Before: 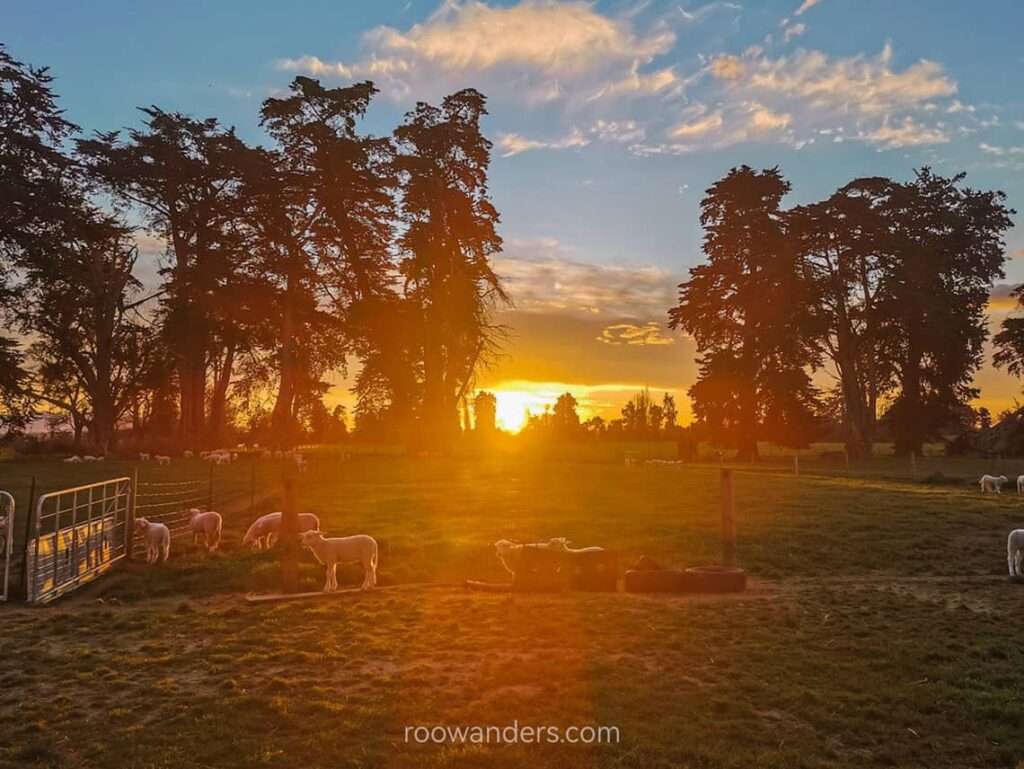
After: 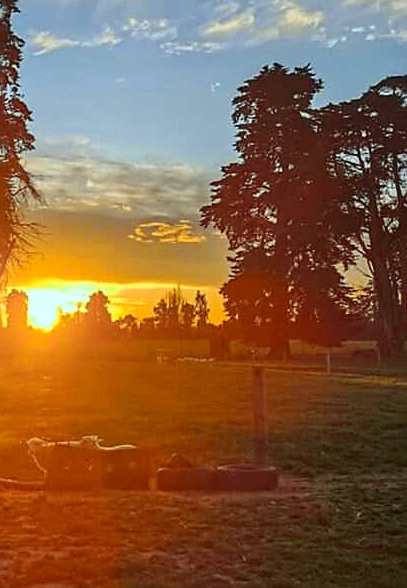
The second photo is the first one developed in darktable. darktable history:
exposure: exposure -0.021 EV, compensate highlight preservation false
crop: left 45.721%, top 13.393%, right 14.118%, bottom 10.01%
color balance: mode lift, gamma, gain (sRGB), lift [0.997, 0.979, 1.021, 1.011], gamma [1, 1.084, 0.916, 0.998], gain [1, 0.87, 1.13, 1.101], contrast 4.55%, contrast fulcrum 38.24%, output saturation 104.09%
sharpen: on, module defaults
bloom: size 9%, threshold 100%, strength 7%
tone curve: curves: ch0 [(0, 0) (0.087, 0.054) (0.281, 0.245) (0.532, 0.514) (0.835, 0.818) (0.994, 0.955)]; ch1 [(0, 0) (0.27, 0.195) (0.406, 0.435) (0.452, 0.474) (0.495, 0.5) (0.514, 0.508) (0.537, 0.556) (0.654, 0.689) (1, 1)]; ch2 [(0, 0) (0.269, 0.299) (0.459, 0.441) (0.498, 0.499) (0.523, 0.52) (0.551, 0.549) (0.633, 0.625) (0.659, 0.681) (0.718, 0.764) (1, 1)], color space Lab, independent channels, preserve colors none
color zones: curves: ch1 [(0, 0.455) (0.063, 0.455) (0.286, 0.495) (0.429, 0.5) (0.571, 0.5) (0.714, 0.5) (0.857, 0.5) (1, 0.455)]; ch2 [(0, 0.532) (0.063, 0.521) (0.233, 0.447) (0.429, 0.489) (0.571, 0.5) (0.714, 0.5) (0.857, 0.5) (1, 0.532)]
